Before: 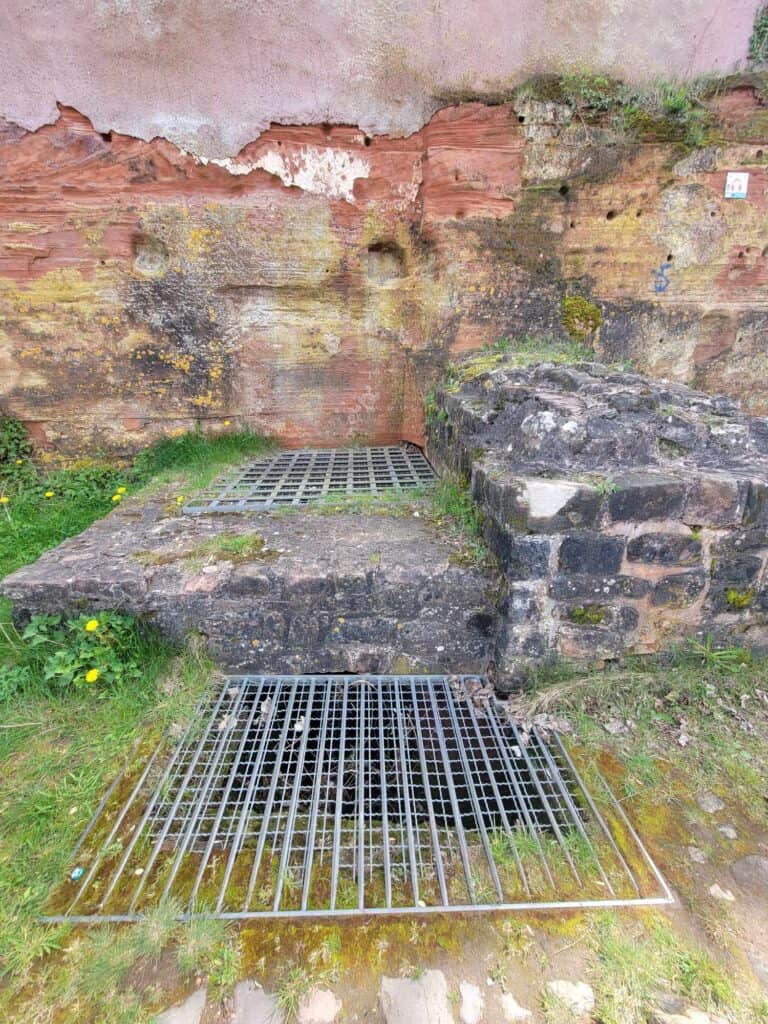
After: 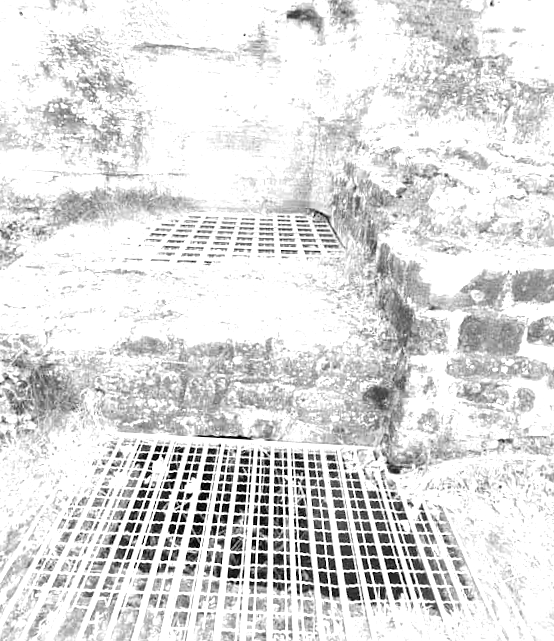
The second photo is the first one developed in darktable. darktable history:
monochrome: on, module defaults
exposure: black level correction 0, exposure 1.975 EV, compensate exposure bias true, compensate highlight preservation false
crop and rotate: angle -3.37°, left 9.79%, top 20.73%, right 12.42%, bottom 11.82%
